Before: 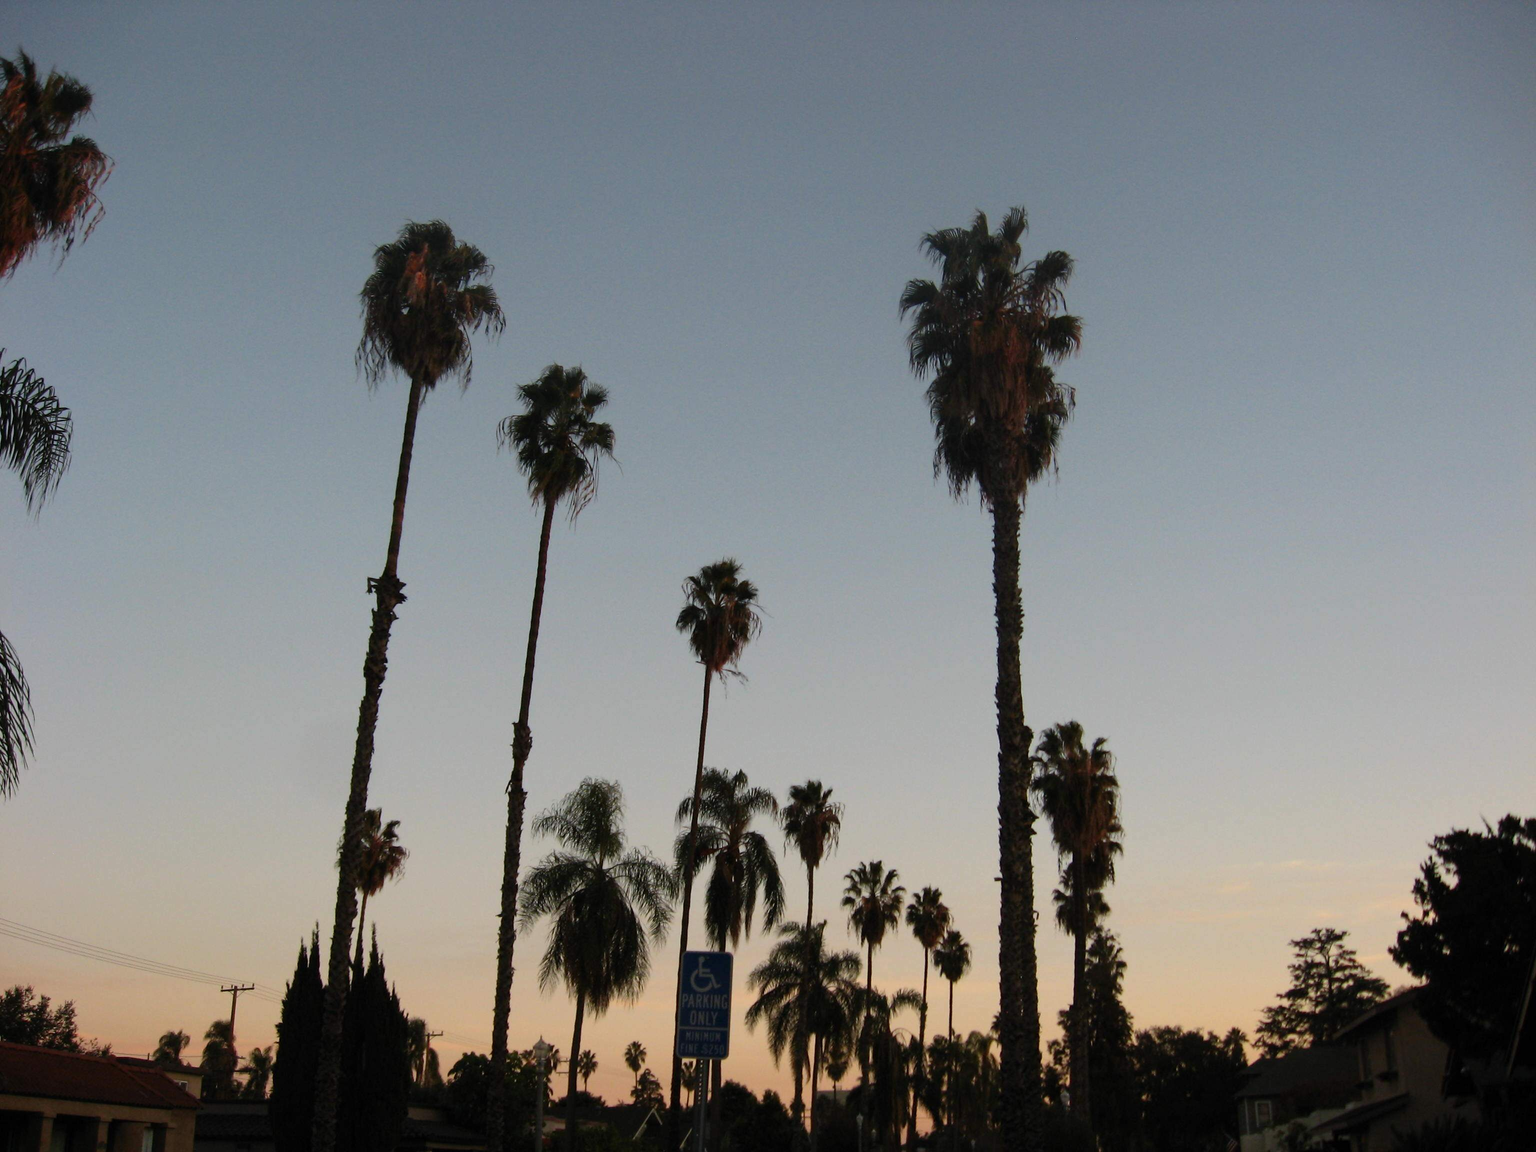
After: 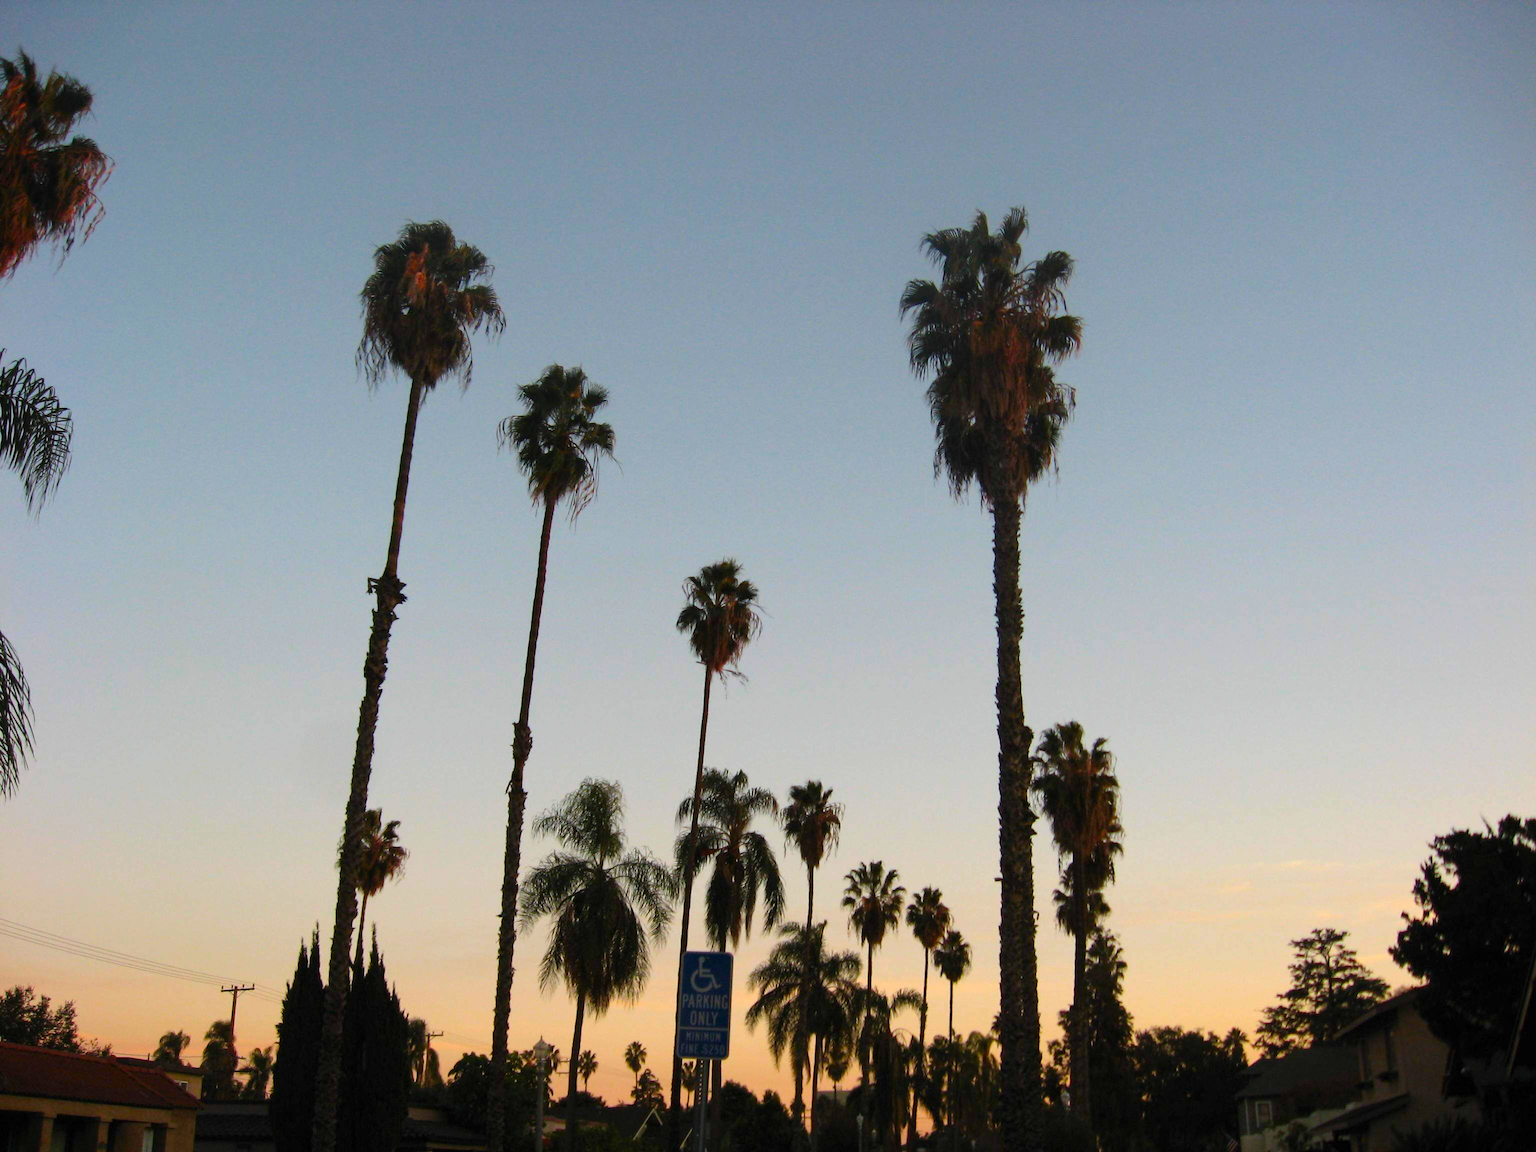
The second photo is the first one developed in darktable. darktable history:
color balance rgb: power › hue 328.82°, perceptual saturation grading › global saturation 19.592%, perceptual brilliance grading › global brilliance 9.59%, perceptual brilliance grading › shadows 15.417%, global vibrance 23.595%
